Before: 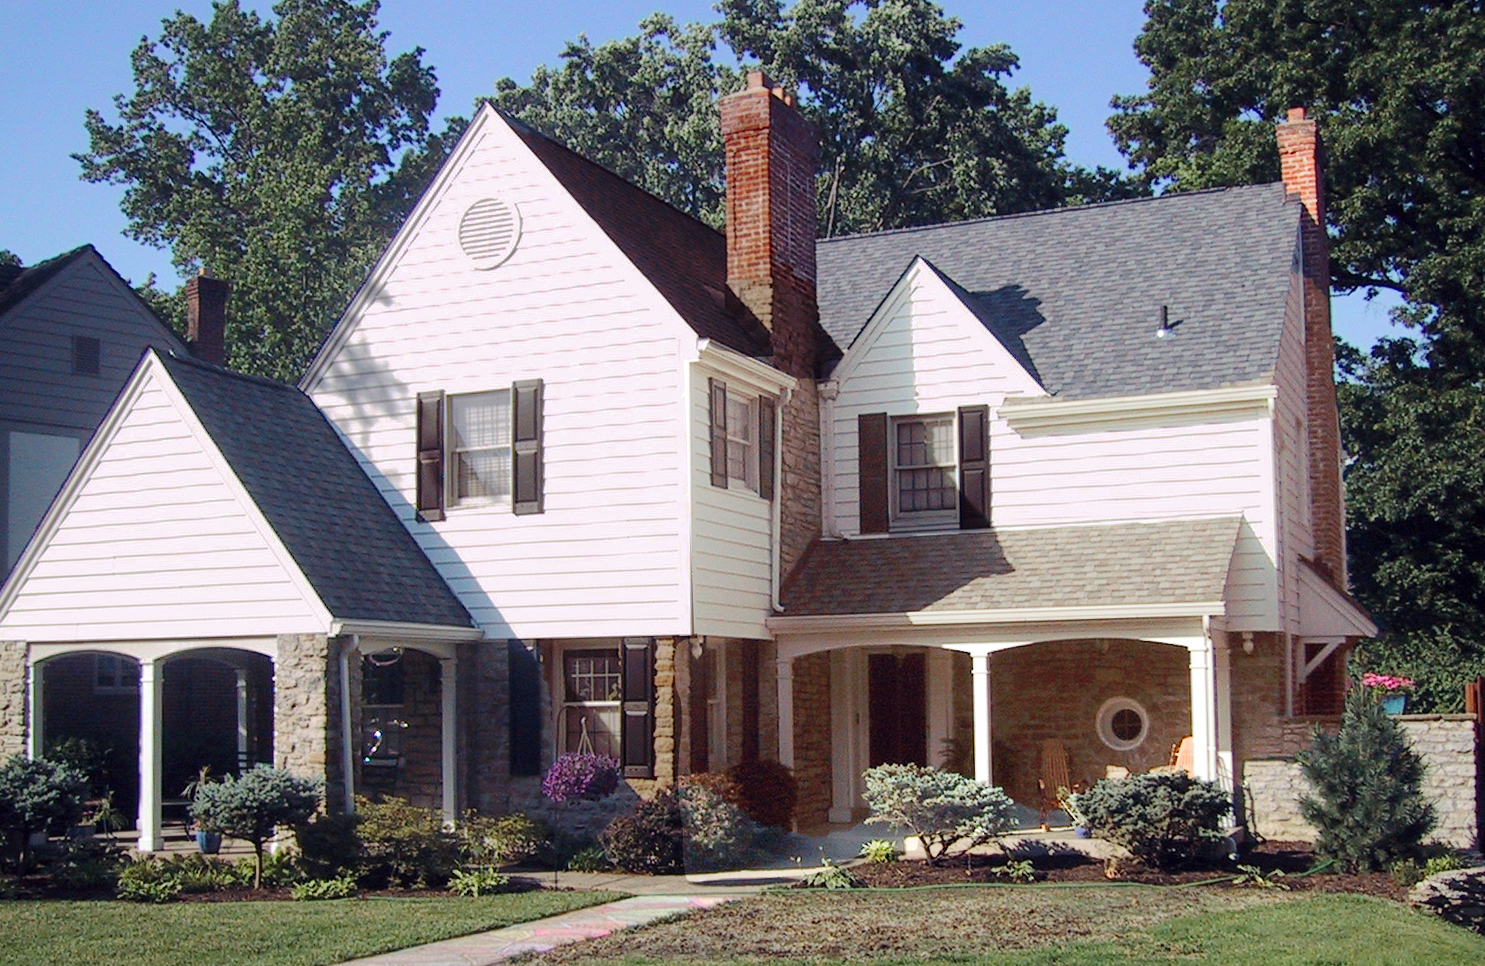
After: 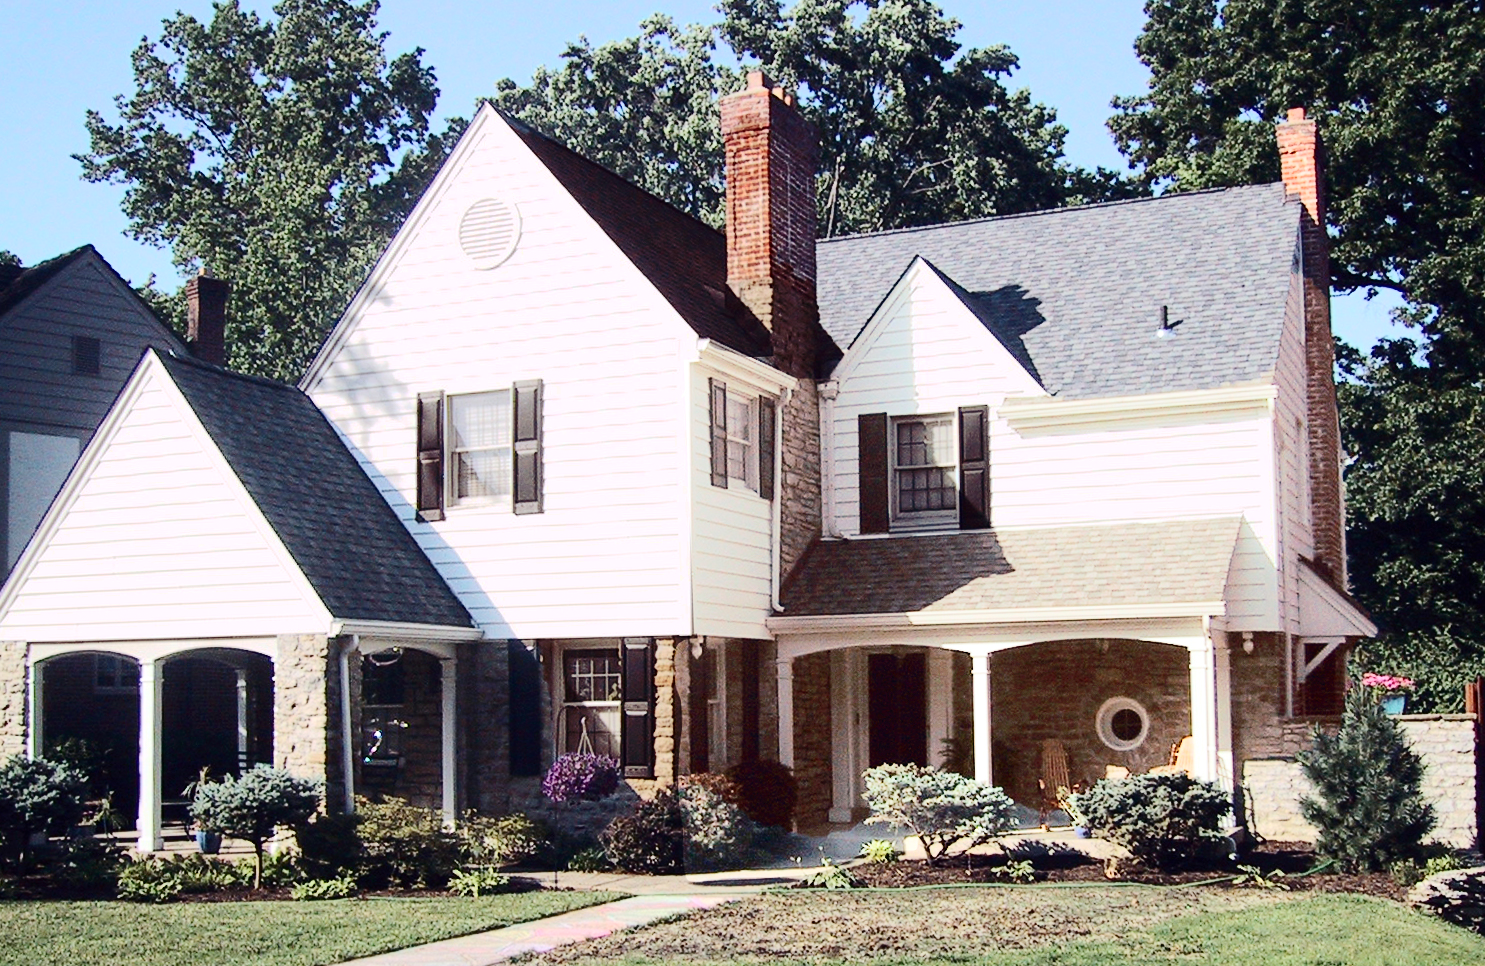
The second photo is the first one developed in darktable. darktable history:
tone curve: curves: ch0 [(0, 0) (0.003, 0.005) (0.011, 0.011) (0.025, 0.02) (0.044, 0.03) (0.069, 0.041) (0.1, 0.062) (0.136, 0.089) (0.177, 0.135) (0.224, 0.189) (0.277, 0.259) (0.335, 0.373) (0.399, 0.499) (0.468, 0.622) (0.543, 0.724) (0.623, 0.807) (0.709, 0.868) (0.801, 0.916) (0.898, 0.964) (1, 1)], color space Lab, independent channels, preserve colors none
color correction: highlights a* -0.103, highlights b* 0.119
